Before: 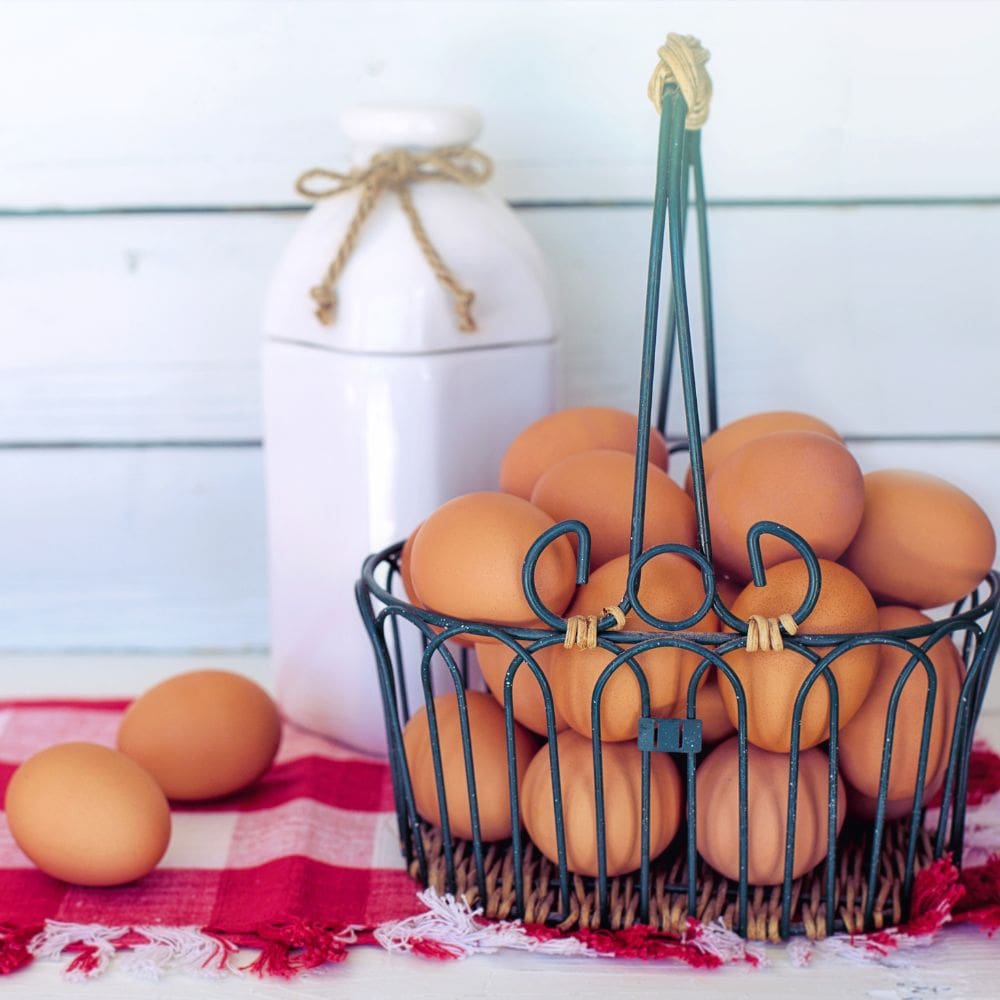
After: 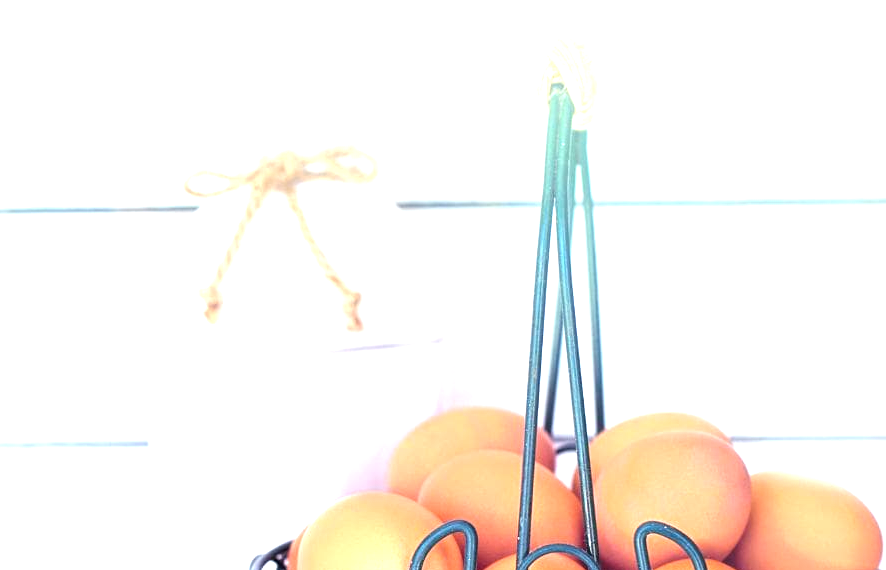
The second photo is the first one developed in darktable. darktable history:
crop and rotate: left 11.33%, bottom 42.94%
exposure: black level correction 0, exposure 1.469 EV, compensate exposure bias true, compensate highlight preservation false
